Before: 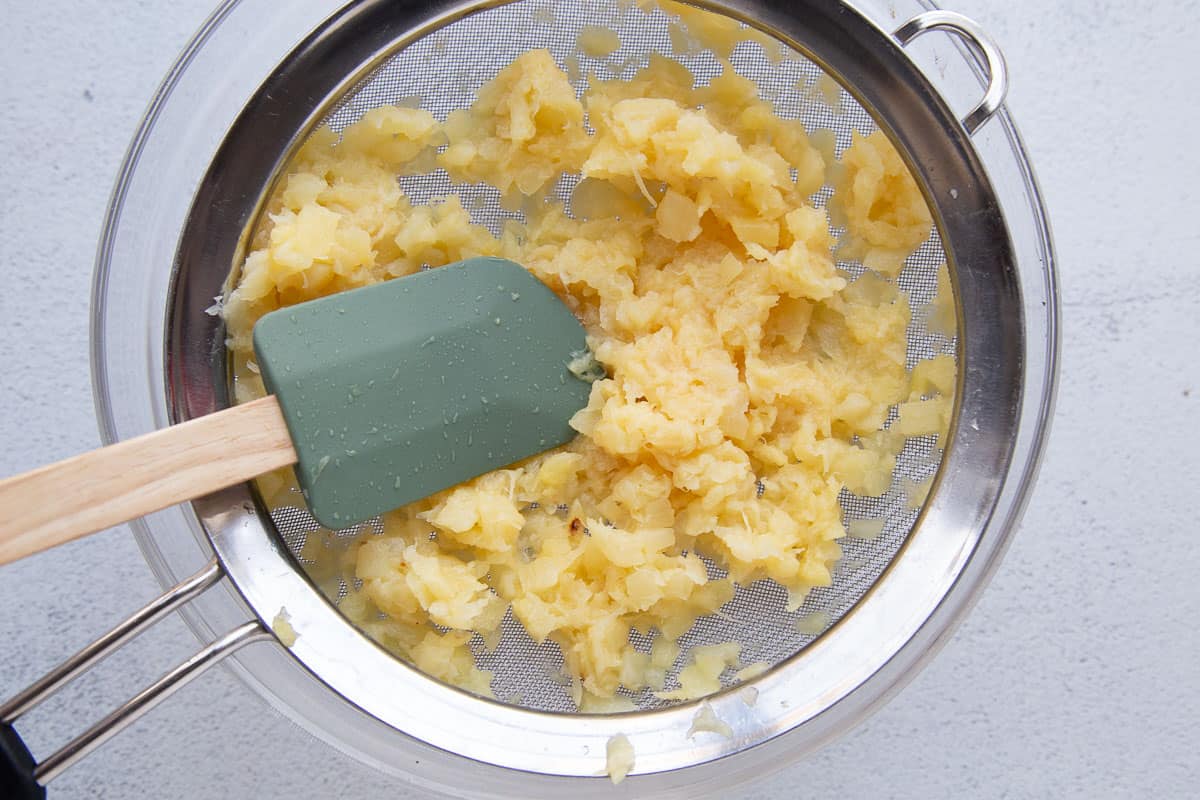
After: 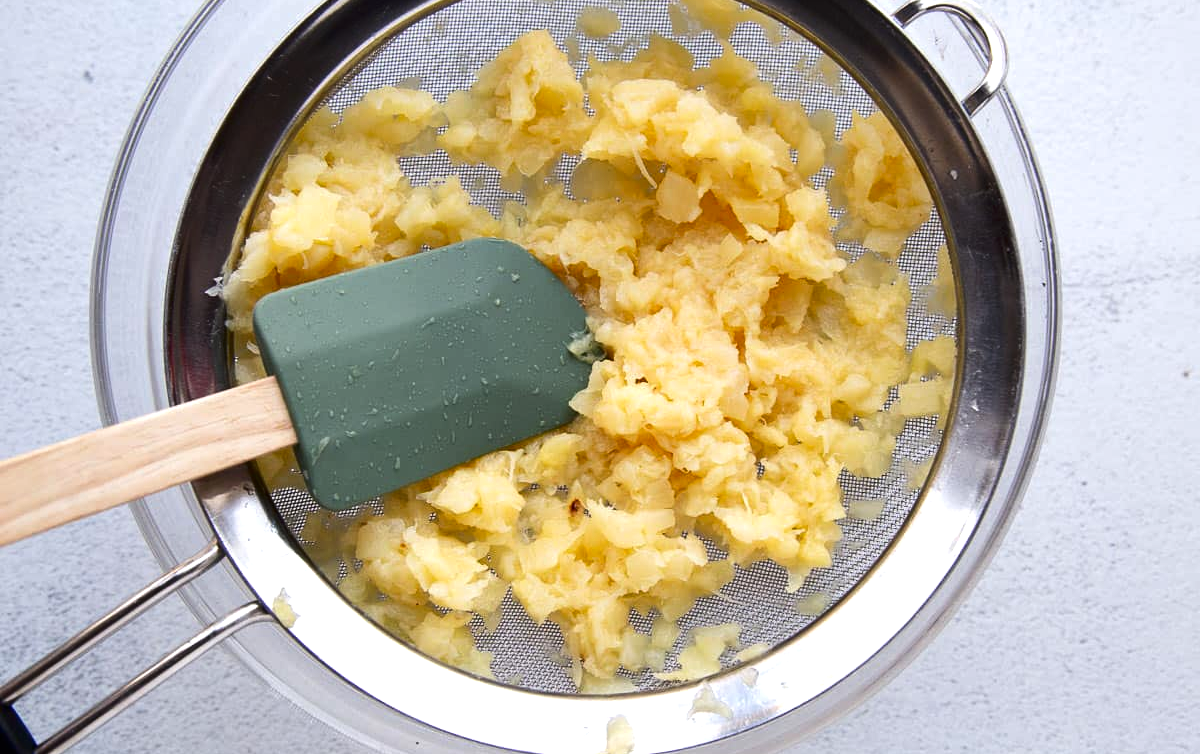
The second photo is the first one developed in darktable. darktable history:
tone equalizer: -8 EV -0.397 EV, -7 EV -0.389 EV, -6 EV -0.356 EV, -5 EV -0.231 EV, -3 EV 0.203 EV, -2 EV 0.345 EV, -1 EV 0.363 EV, +0 EV 0.417 EV, edges refinement/feathering 500, mask exposure compensation -1.57 EV, preserve details no
crop and rotate: top 2.455%, bottom 3.225%
contrast brightness saturation: contrast 0.068, brightness -0.128, saturation 0.059
